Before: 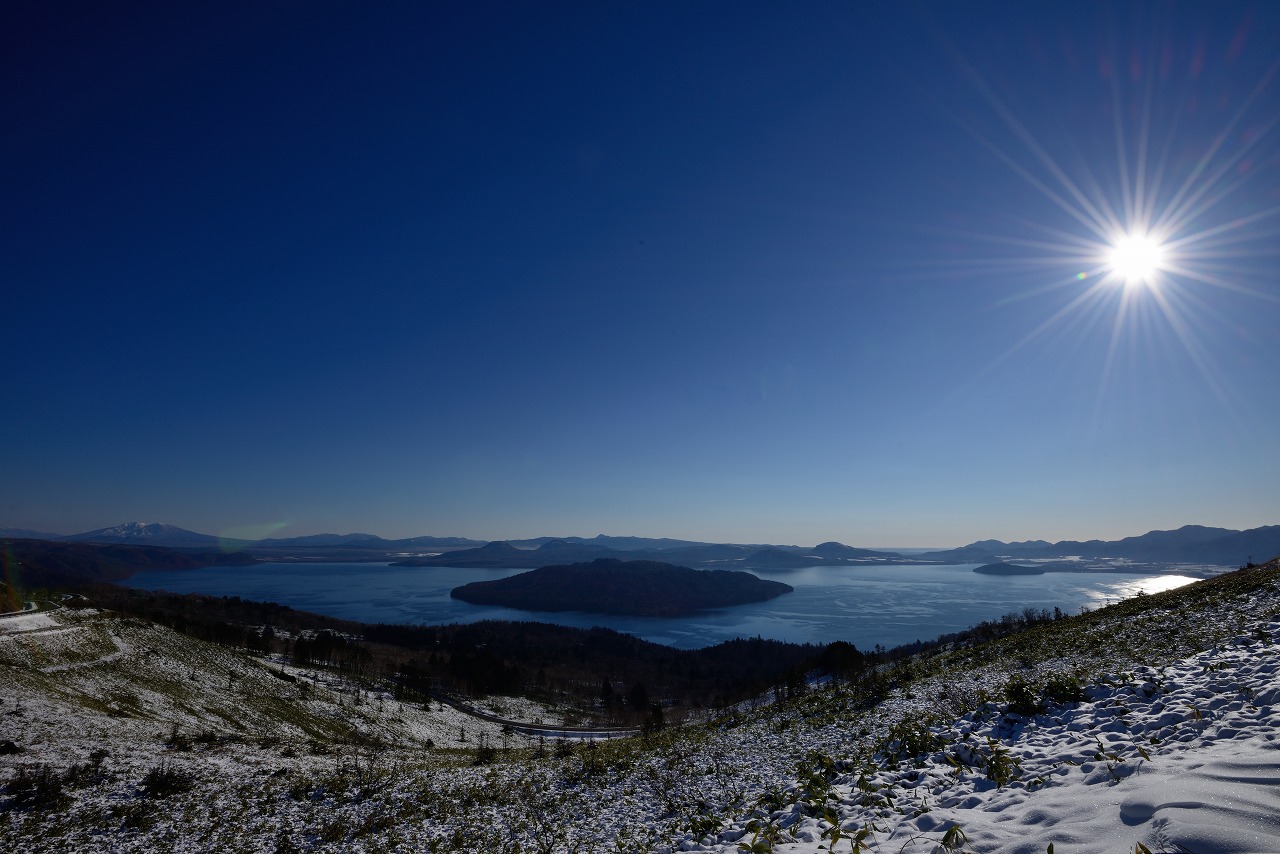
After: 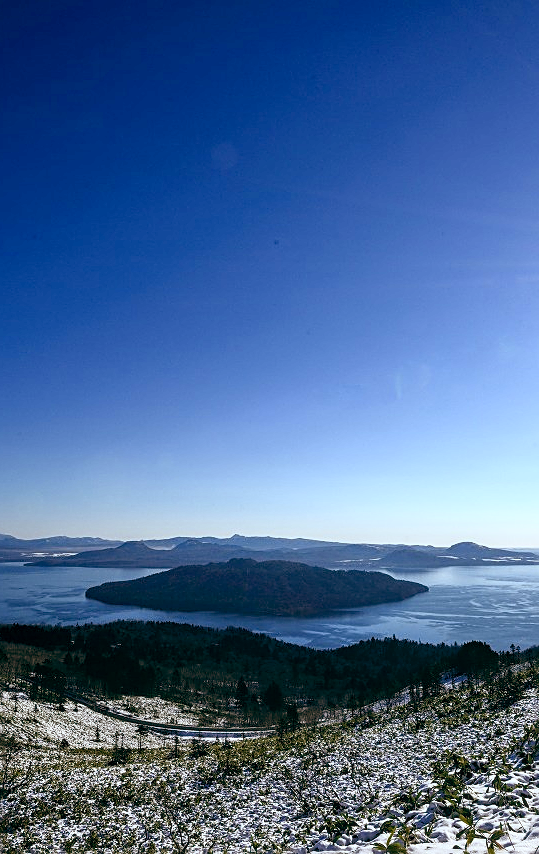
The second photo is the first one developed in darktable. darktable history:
base curve: curves: ch0 [(0, 0) (0.666, 0.806) (1, 1)]
local contrast: on, module defaults
sharpen: on, module defaults
color balance rgb: perceptual saturation grading › global saturation 20%, perceptual saturation grading › highlights -25%, perceptual saturation grading › shadows 50%
color balance: lift [1, 0.994, 1.002, 1.006], gamma [0.957, 1.081, 1.016, 0.919], gain [0.97, 0.972, 1.01, 1.028], input saturation 91.06%, output saturation 79.8%
exposure: black level correction 0, exposure 1.2 EV, compensate exposure bias true, compensate highlight preservation false
crop: left 28.583%, right 29.231%
